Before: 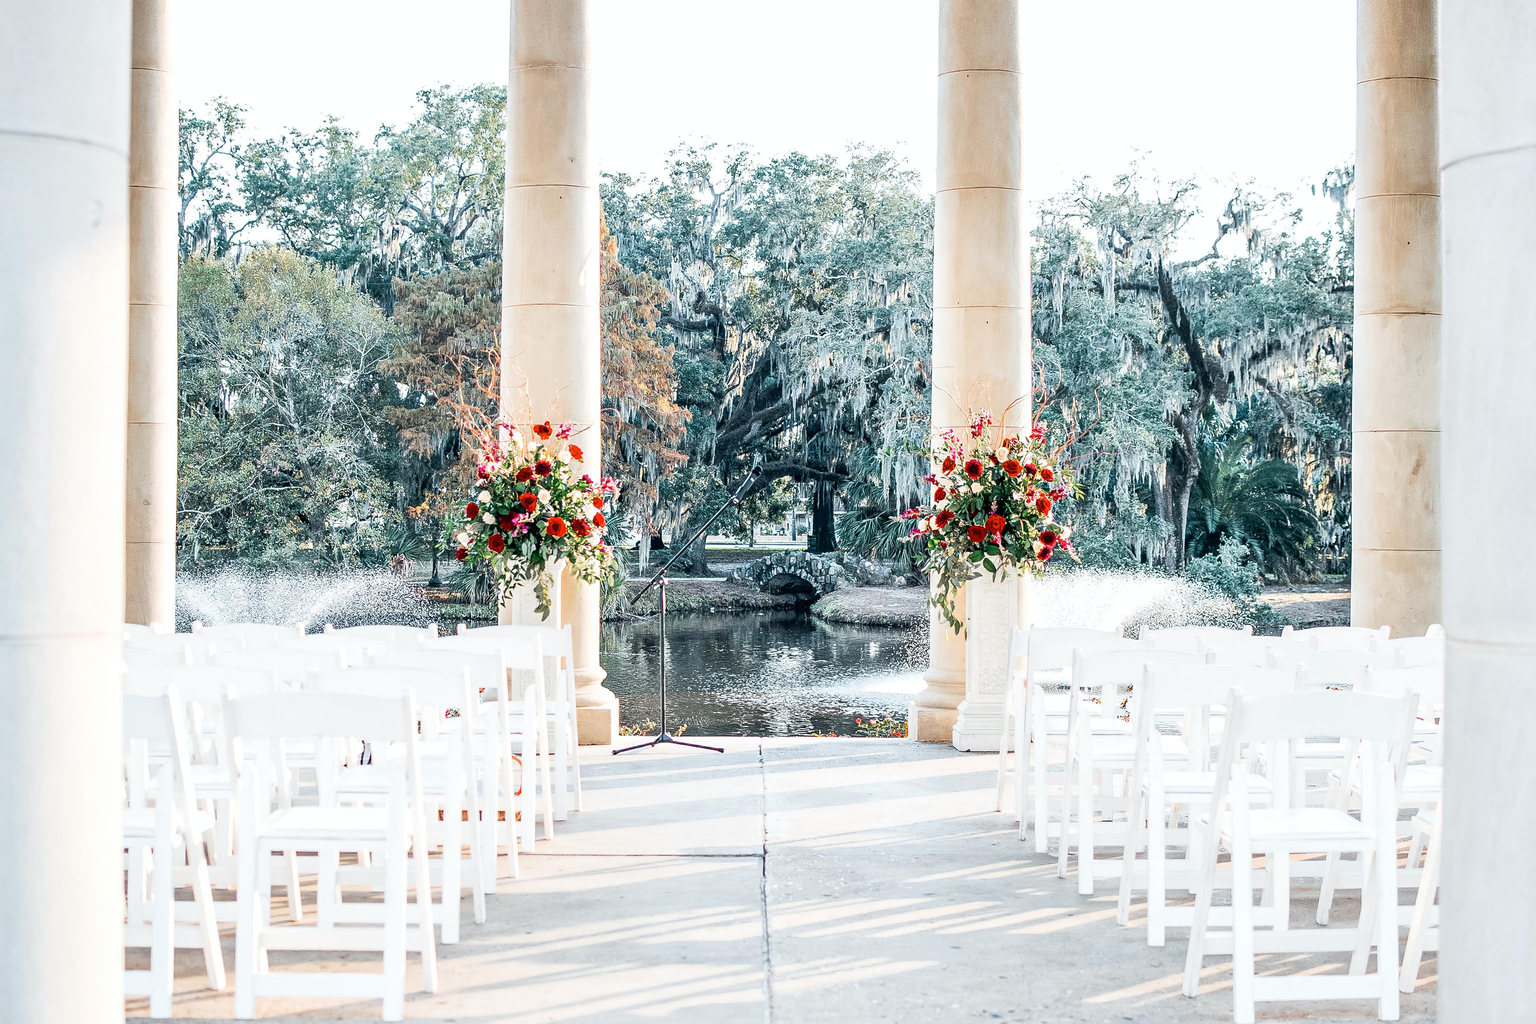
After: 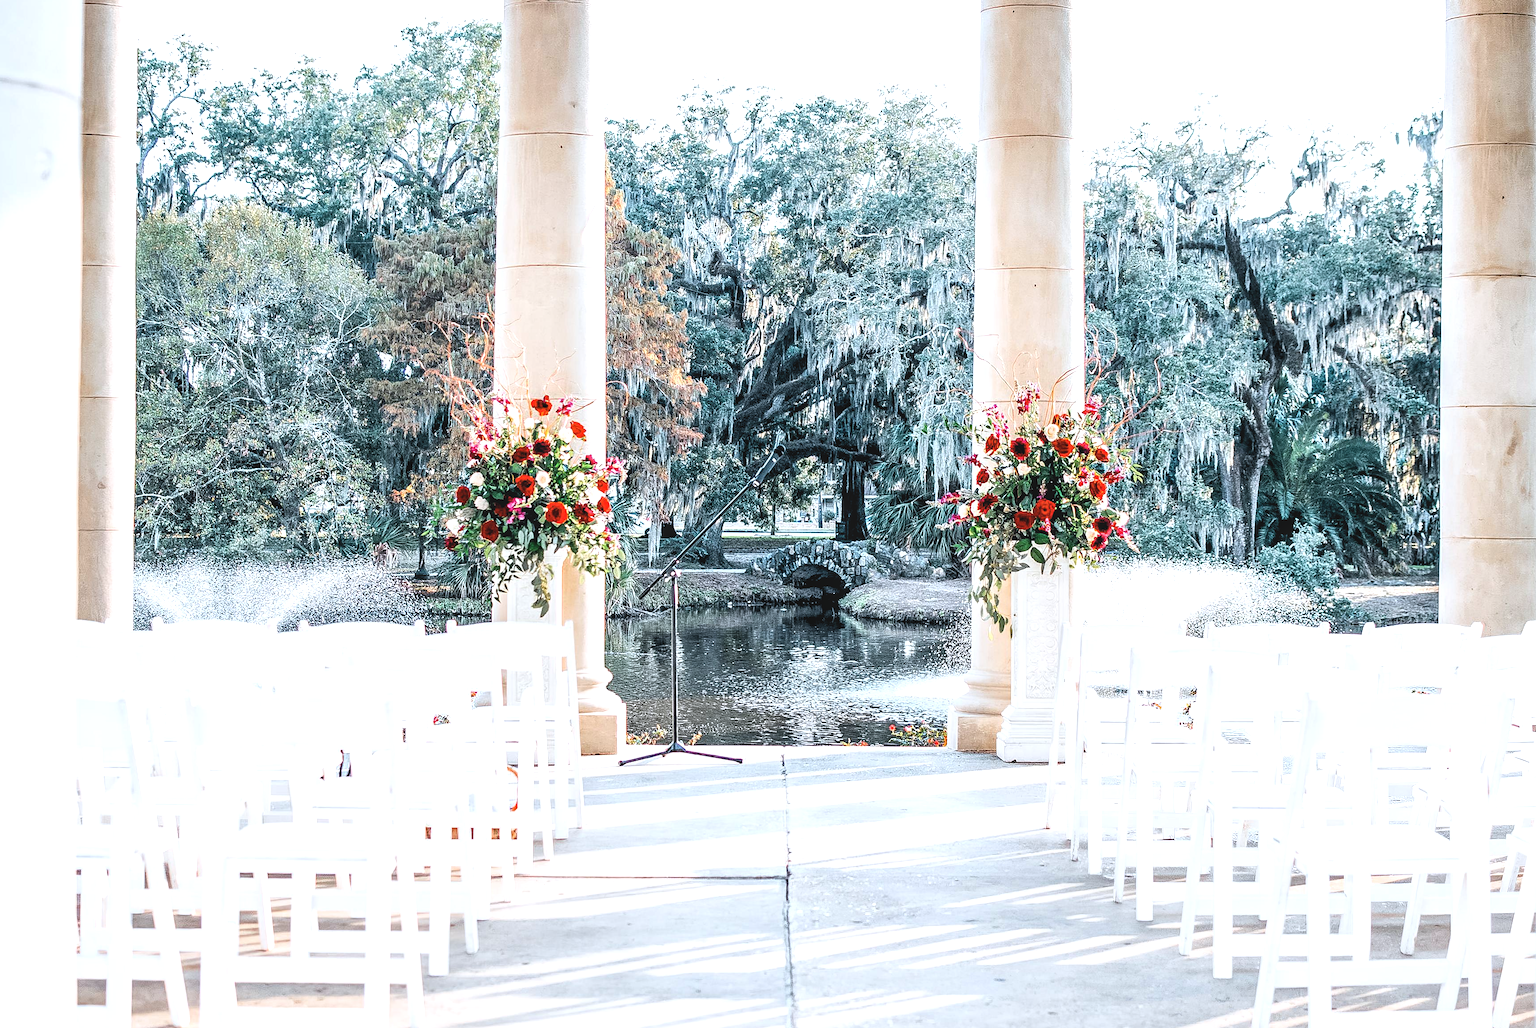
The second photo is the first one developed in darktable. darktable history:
color correction: highlights a* -0.074, highlights b* -5.58, shadows a* -0.128, shadows b* -0.099
crop: left 3.63%, top 6.422%, right 6.325%, bottom 3.182%
levels: levels [0.062, 0.494, 0.925]
local contrast: detail 109%
